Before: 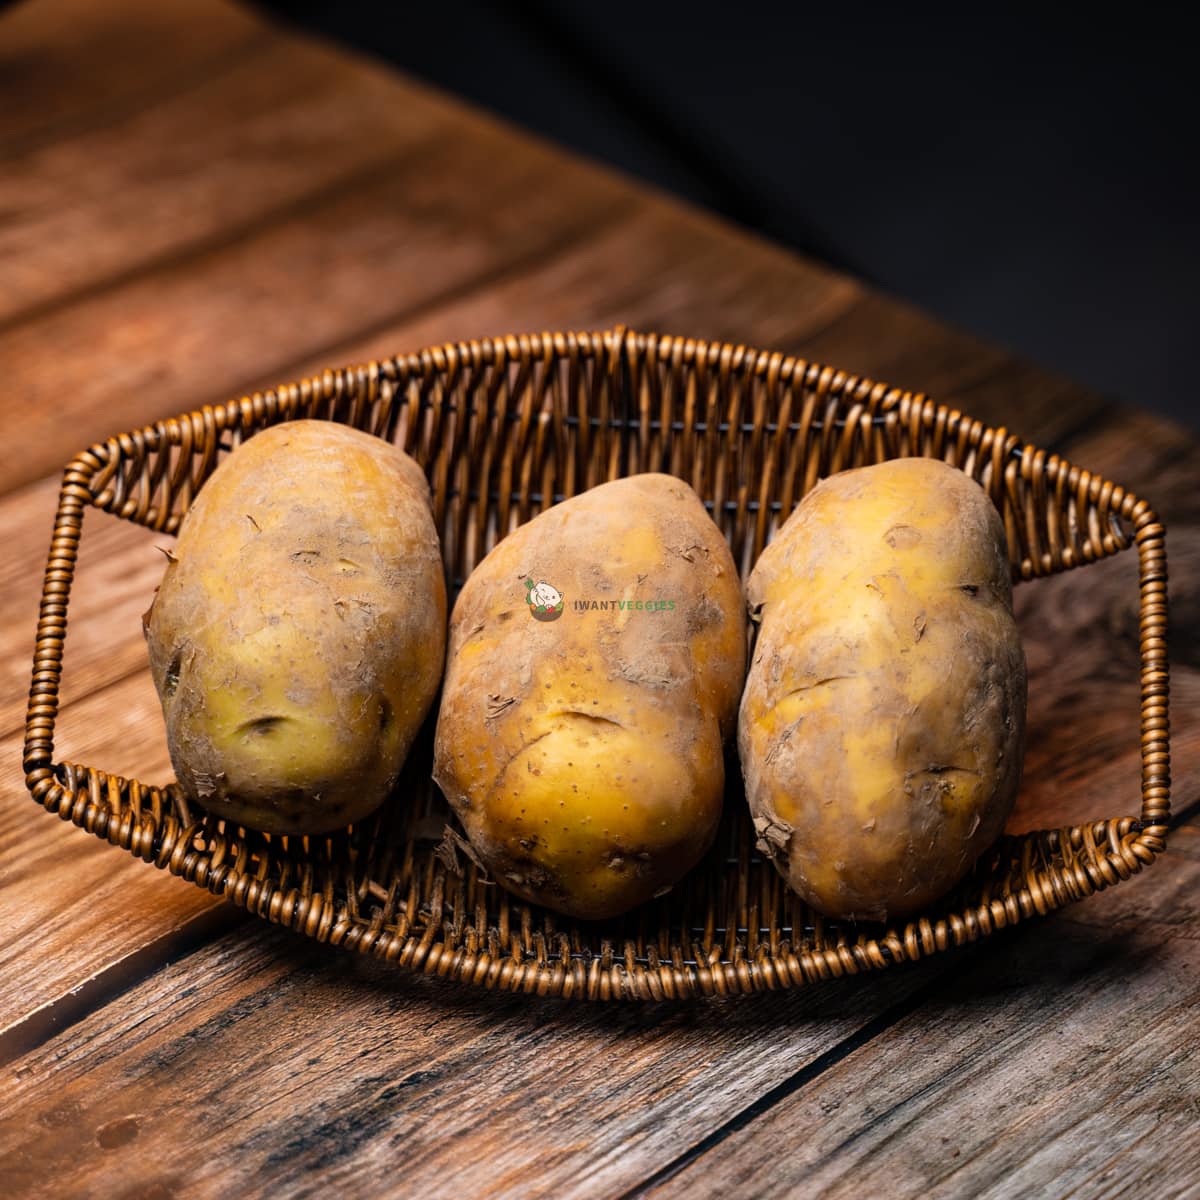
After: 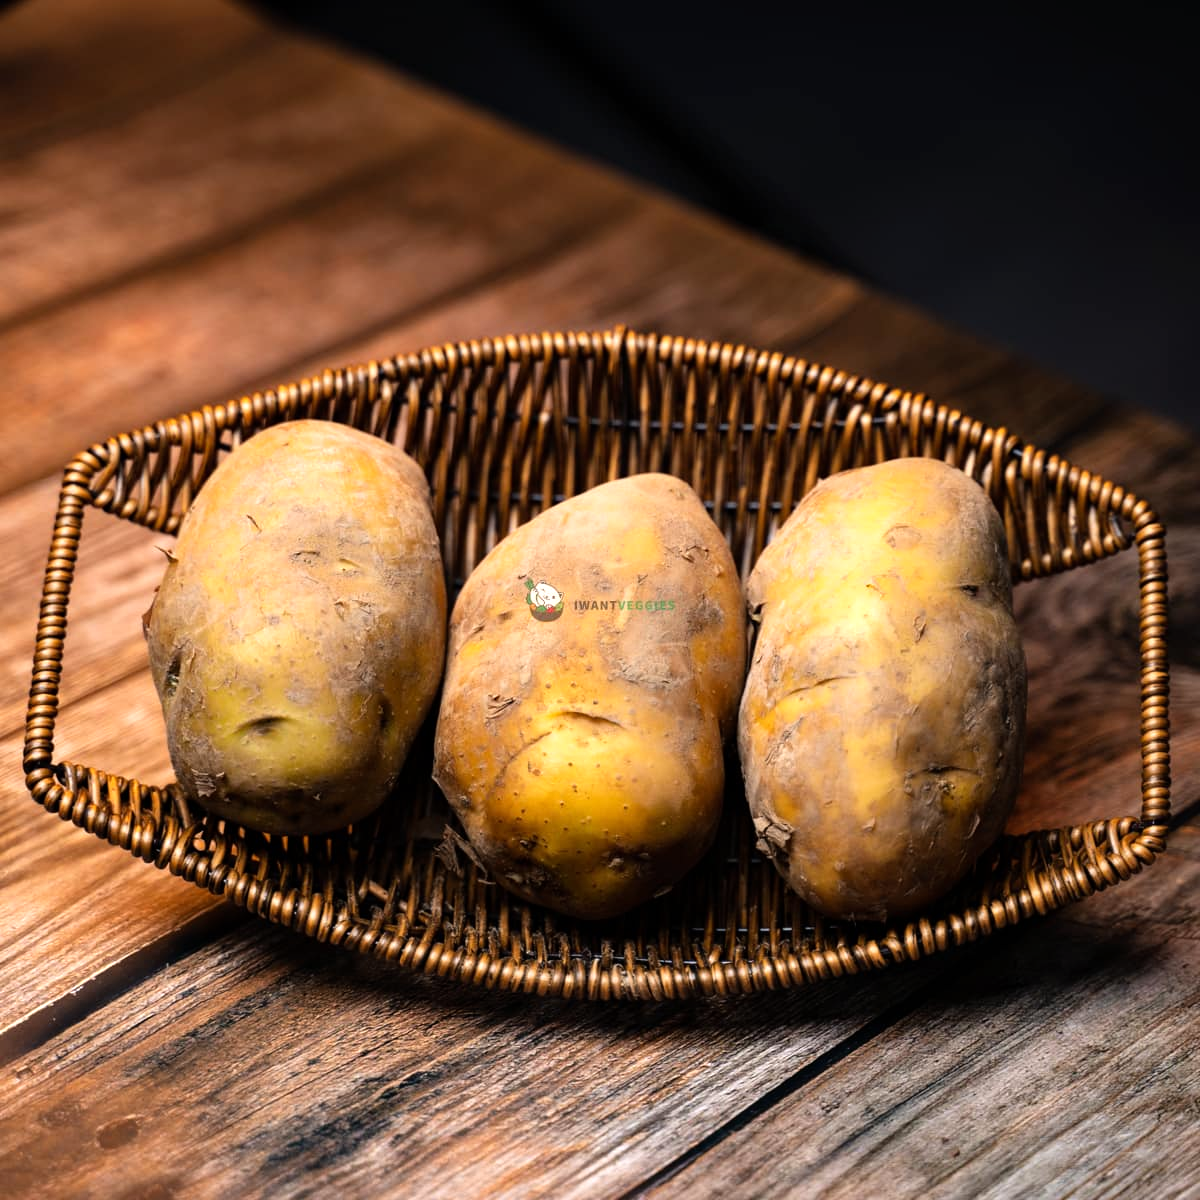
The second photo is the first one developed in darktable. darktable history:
tone equalizer: -8 EV -0.432 EV, -7 EV -0.387 EV, -6 EV -0.338 EV, -5 EV -0.182 EV, -3 EV 0.203 EV, -2 EV 0.354 EV, -1 EV 0.412 EV, +0 EV 0.424 EV, mask exposure compensation -0.509 EV
